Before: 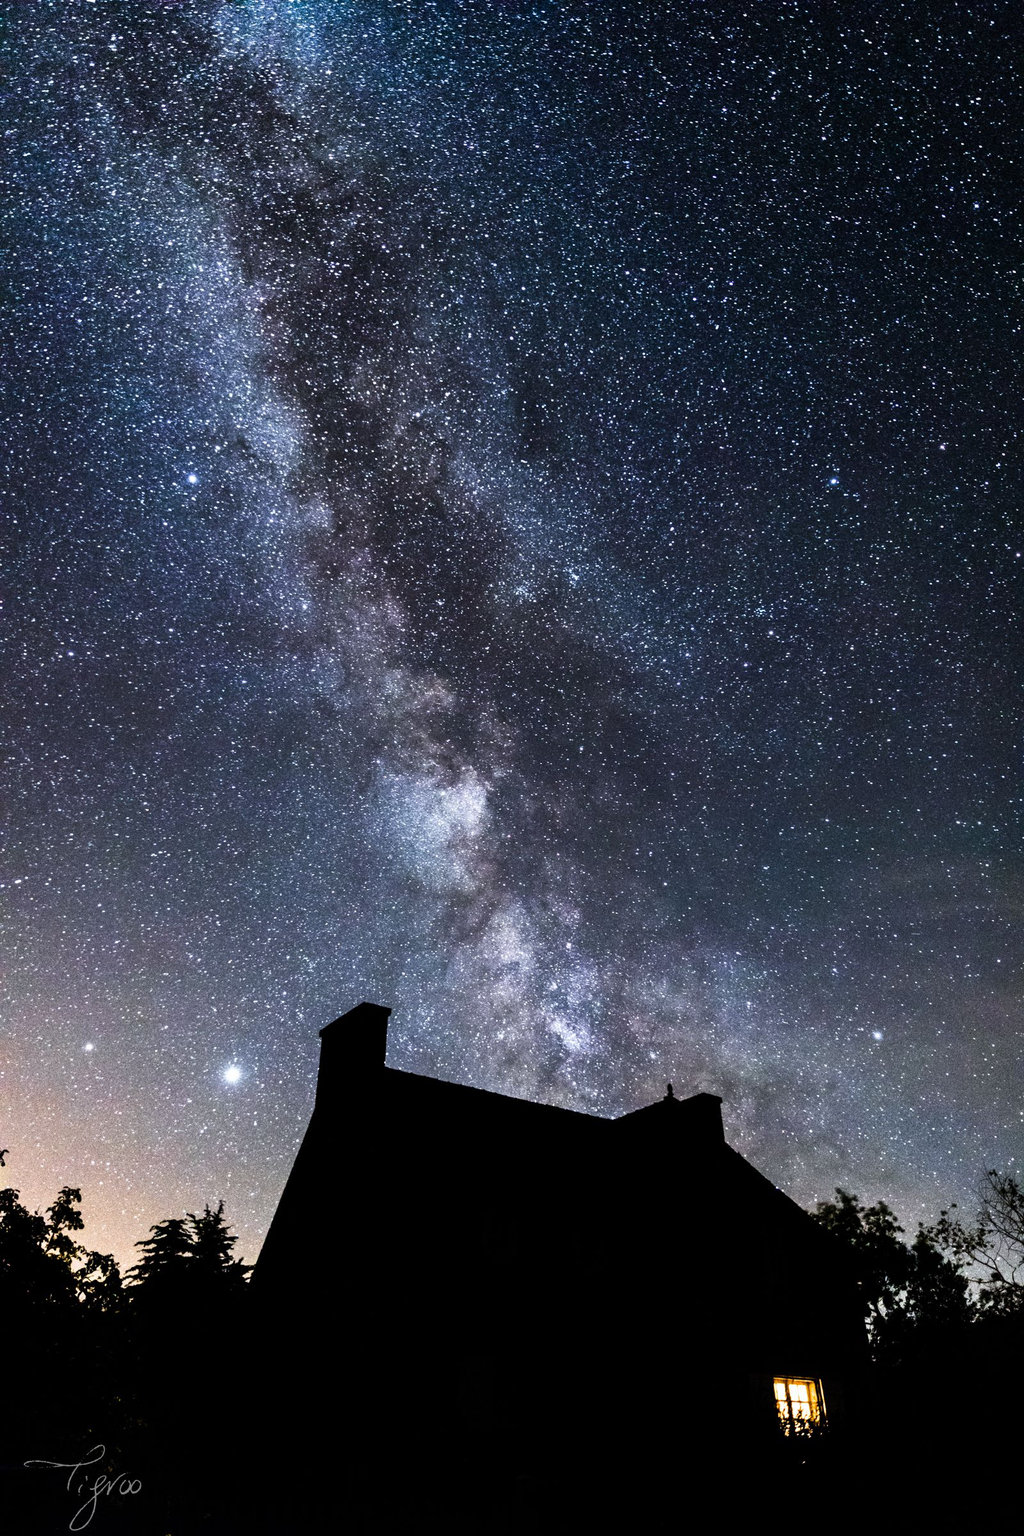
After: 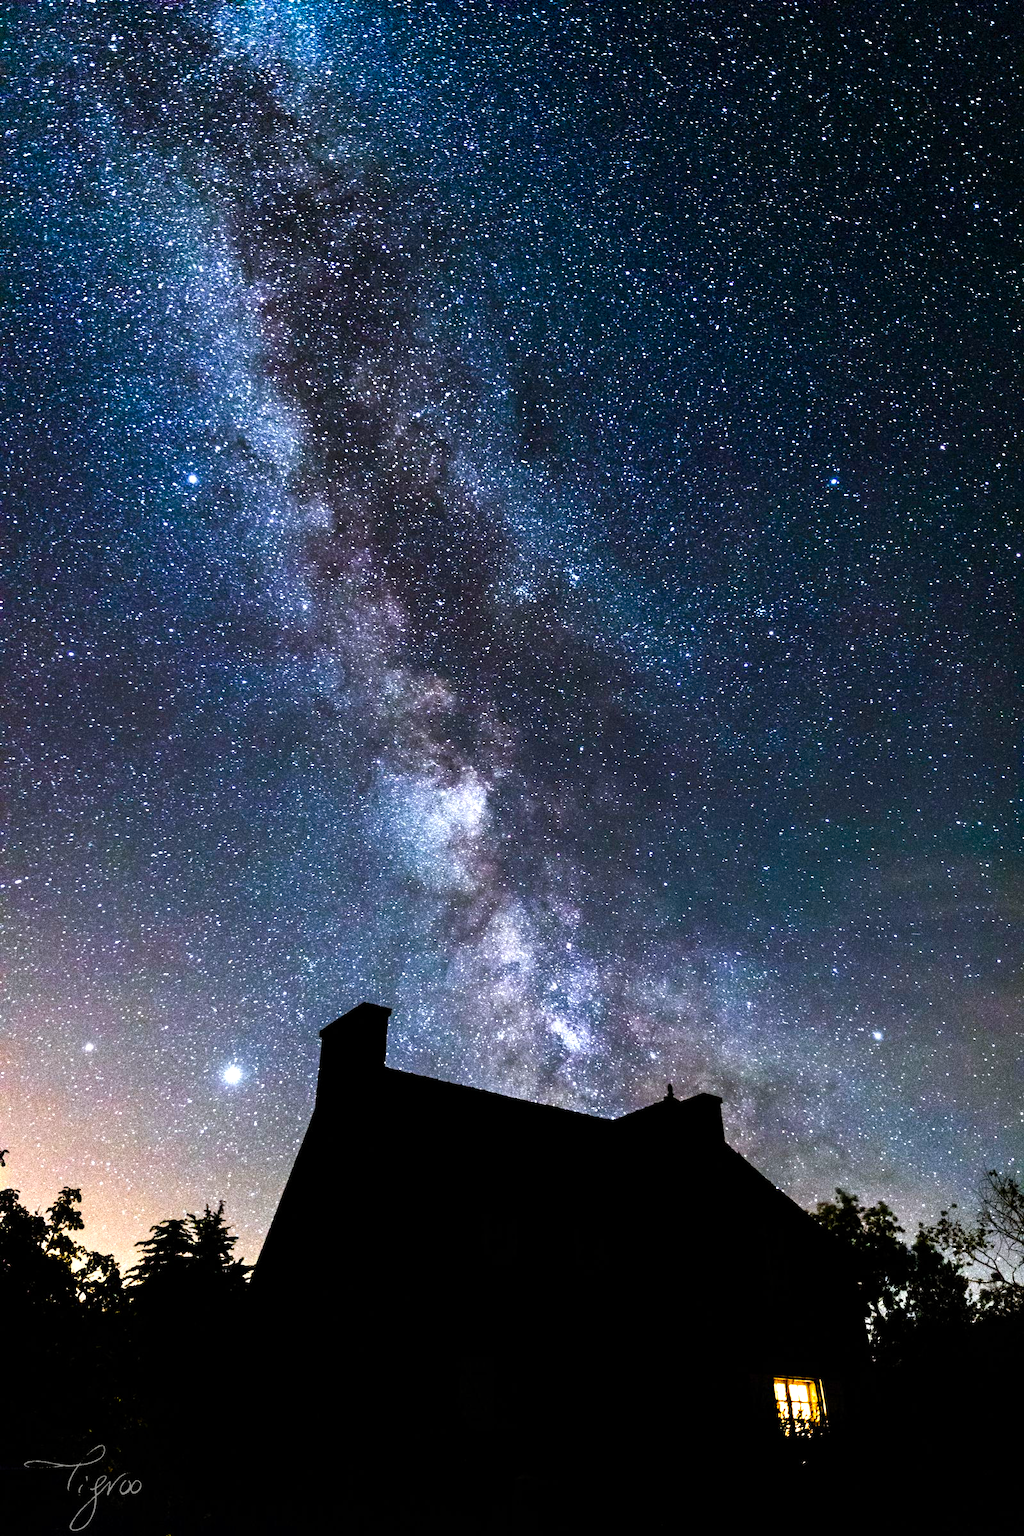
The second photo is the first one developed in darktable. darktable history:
color balance rgb: shadows lift › chroma 4.019%, shadows lift › hue 88.92°, linear chroma grading › global chroma 15.417%, perceptual saturation grading › global saturation 20%, perceptual saturation grading › highlights -25.173%, perceptual saturation grading › shadows 49.233%, perceptual brilliance grading › highlights 11.326%, global vibrance 20%
